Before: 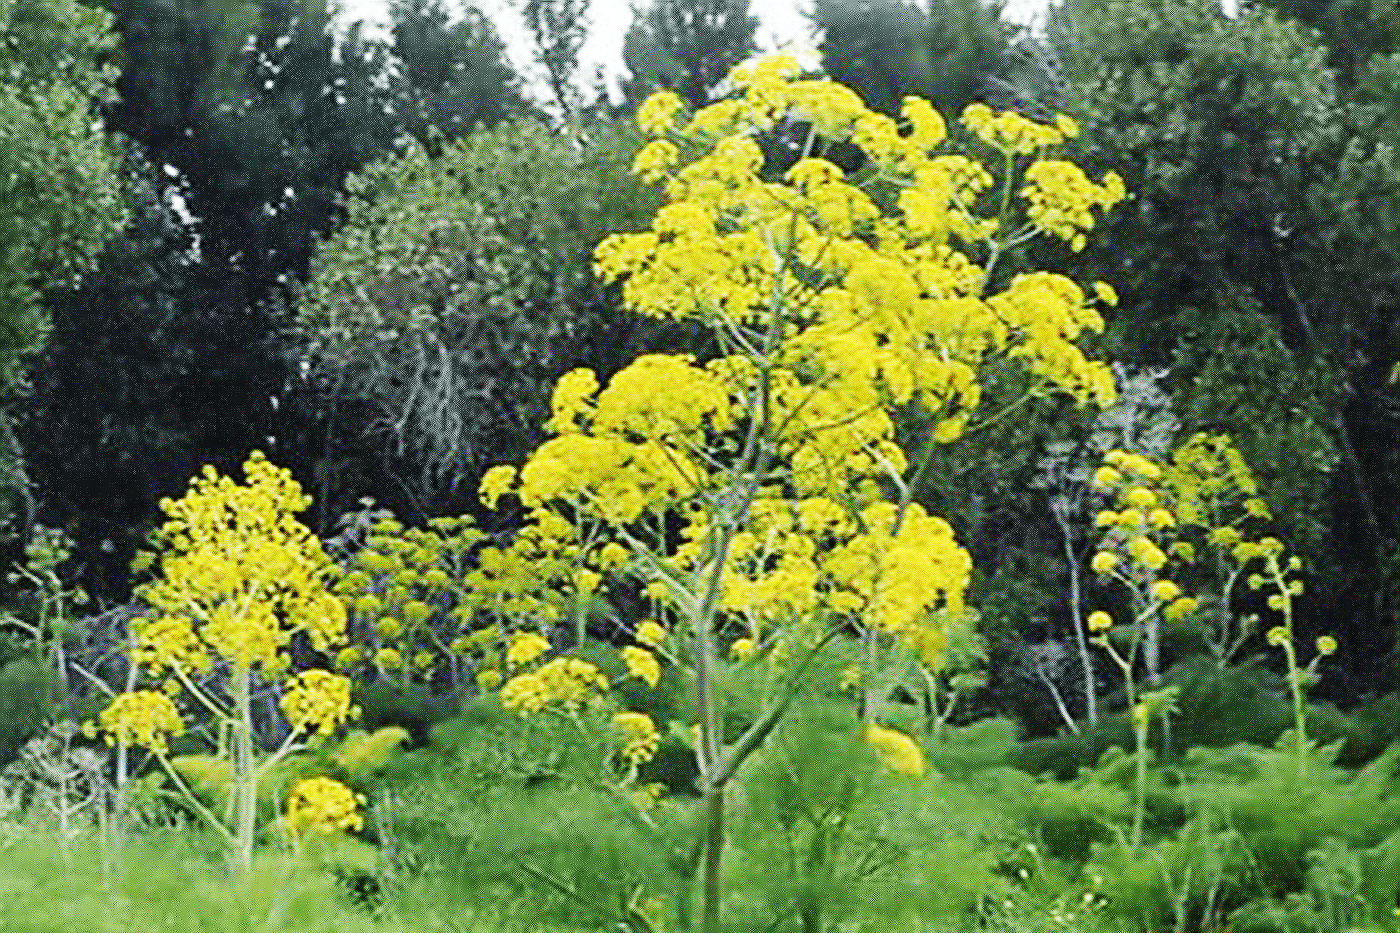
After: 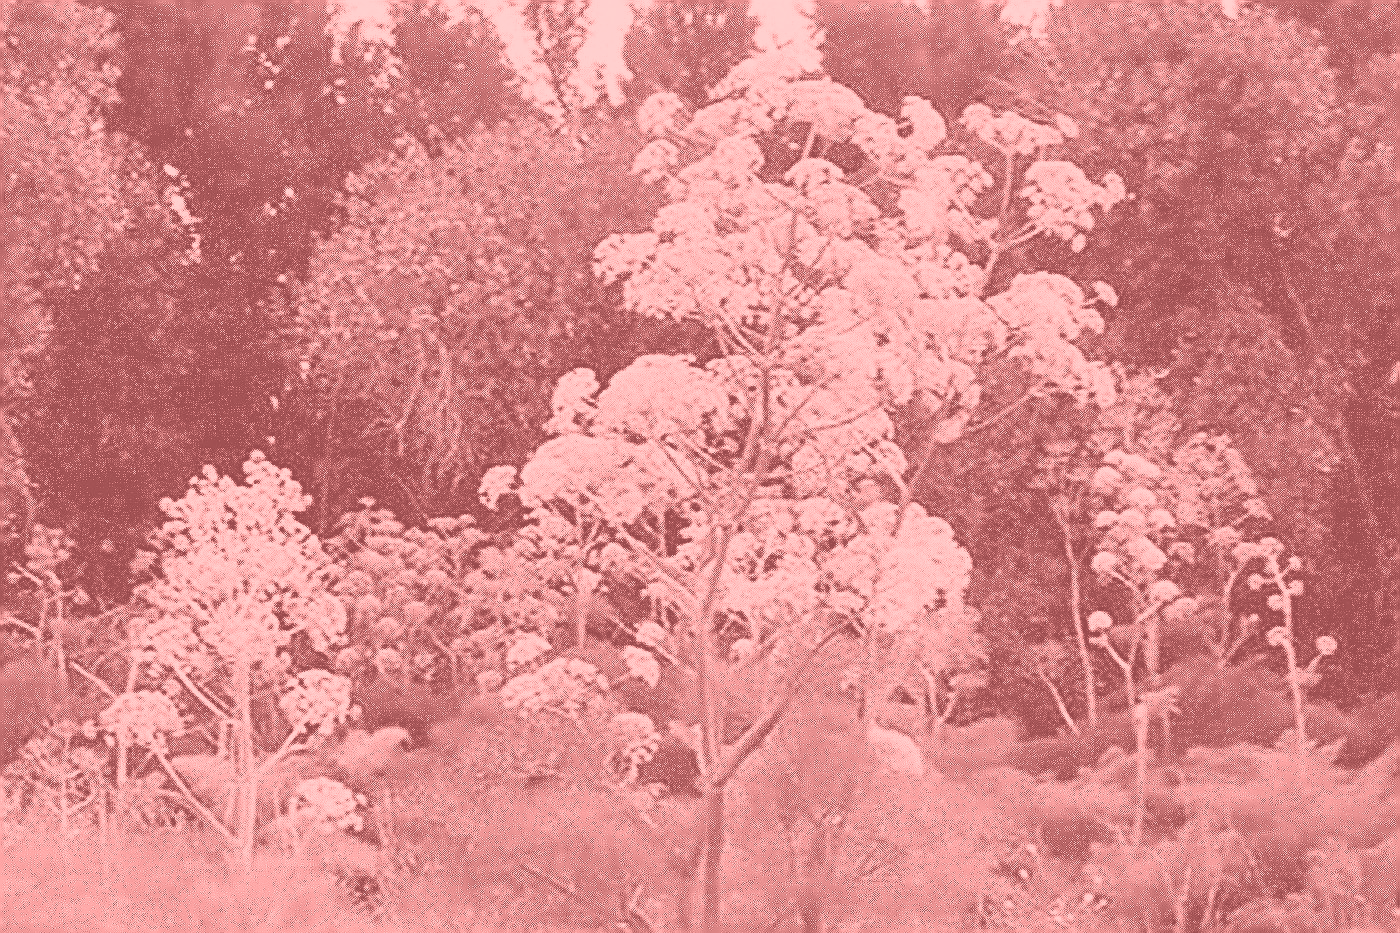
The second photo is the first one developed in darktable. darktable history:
tone equalizer: on, module defaults
shadows and highlights: low approximation 0.01, soften with gaussian
white balance: emerald 1
sharpen: radius 1.4, amount 1.25, threshold 0.7
colorize: saturation 51%, source mix 50.67%, lightness 50.67%
color correction: highlights a* 3.22, highlights b* 1.93, saturation 1.19
